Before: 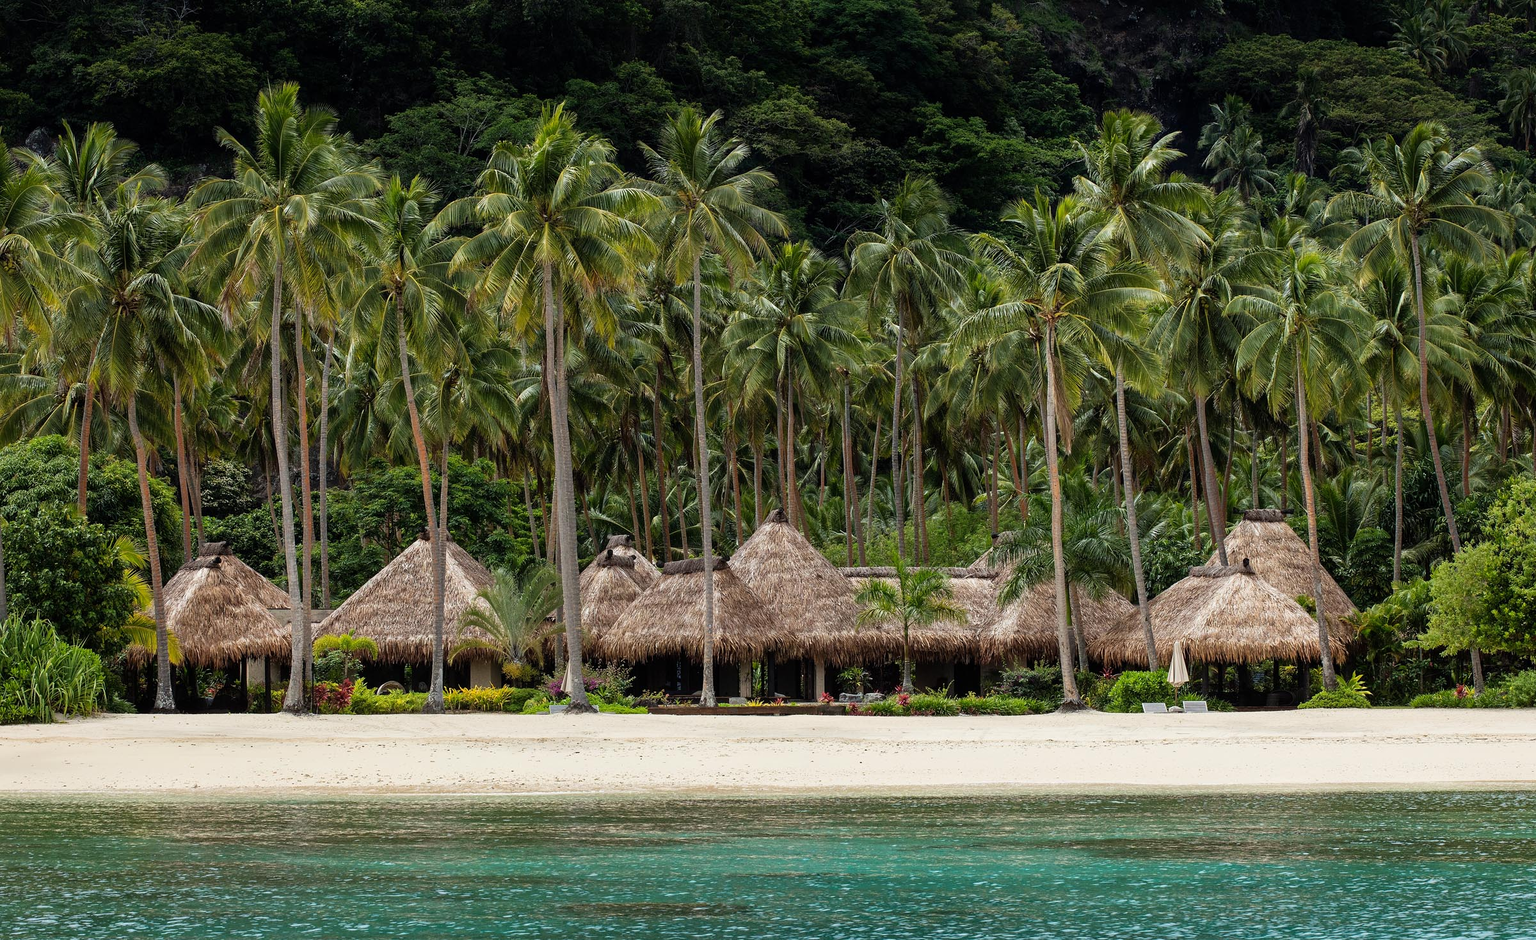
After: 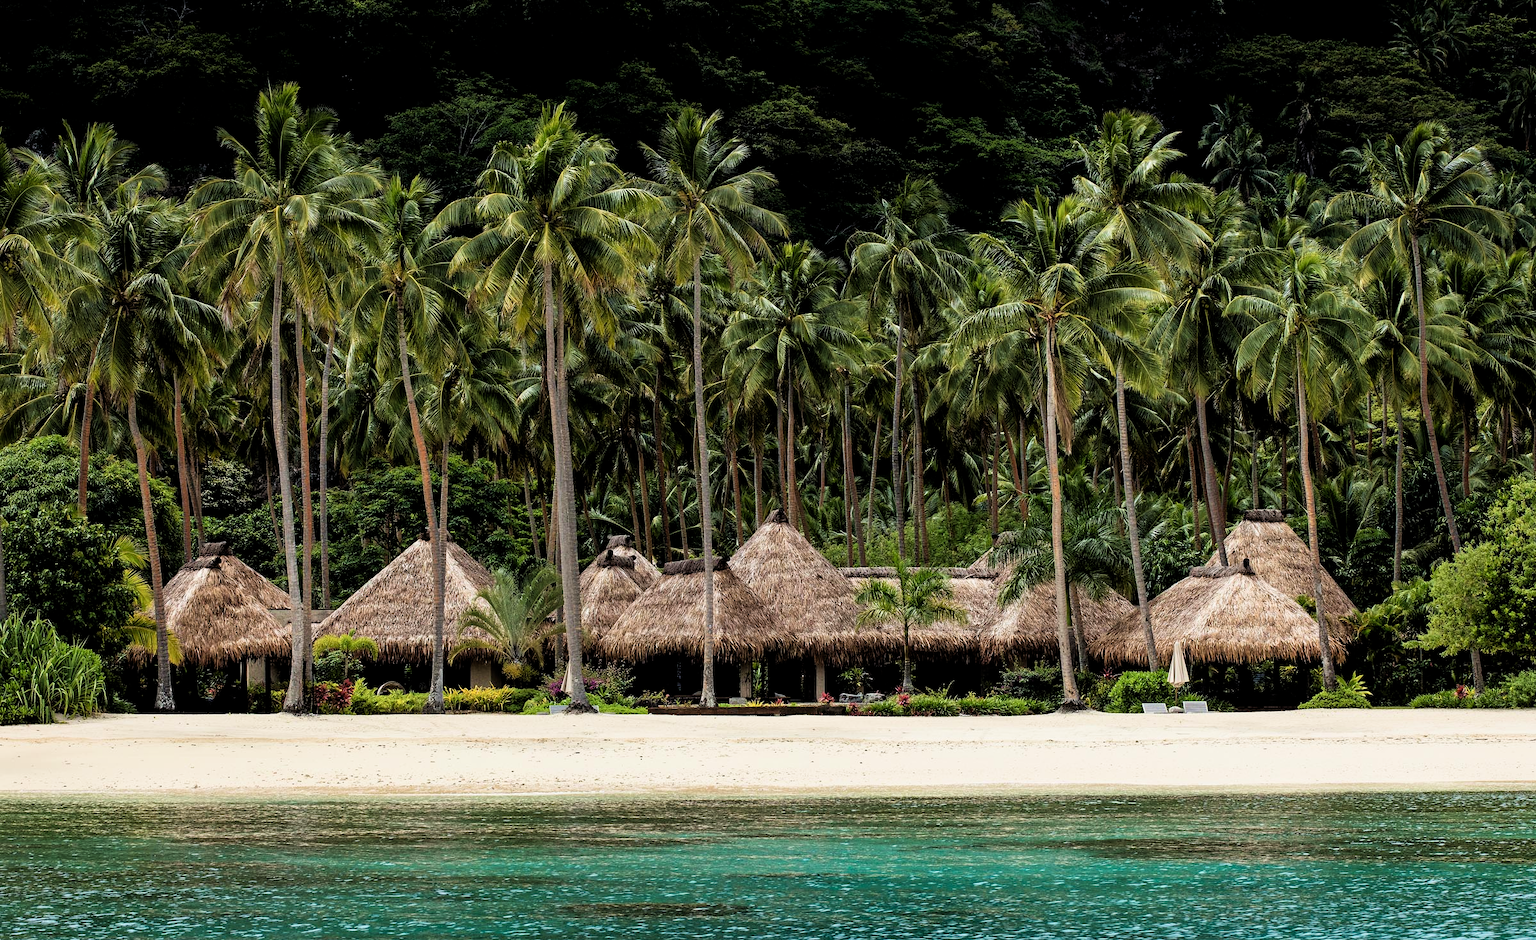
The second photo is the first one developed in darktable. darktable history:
velvia: on, module defaults
filmic rgb: middle gray luminance 8.71%, black relative exposure -6.25 EV, white relative exposure 2.71 EV, threshold 6 EV, target black luminance 0%, hardness 4.79, latitude 73.39%, contrast 1.332, shadows ↔ highlights balance 9.63%, enable highlight reconstruction true
